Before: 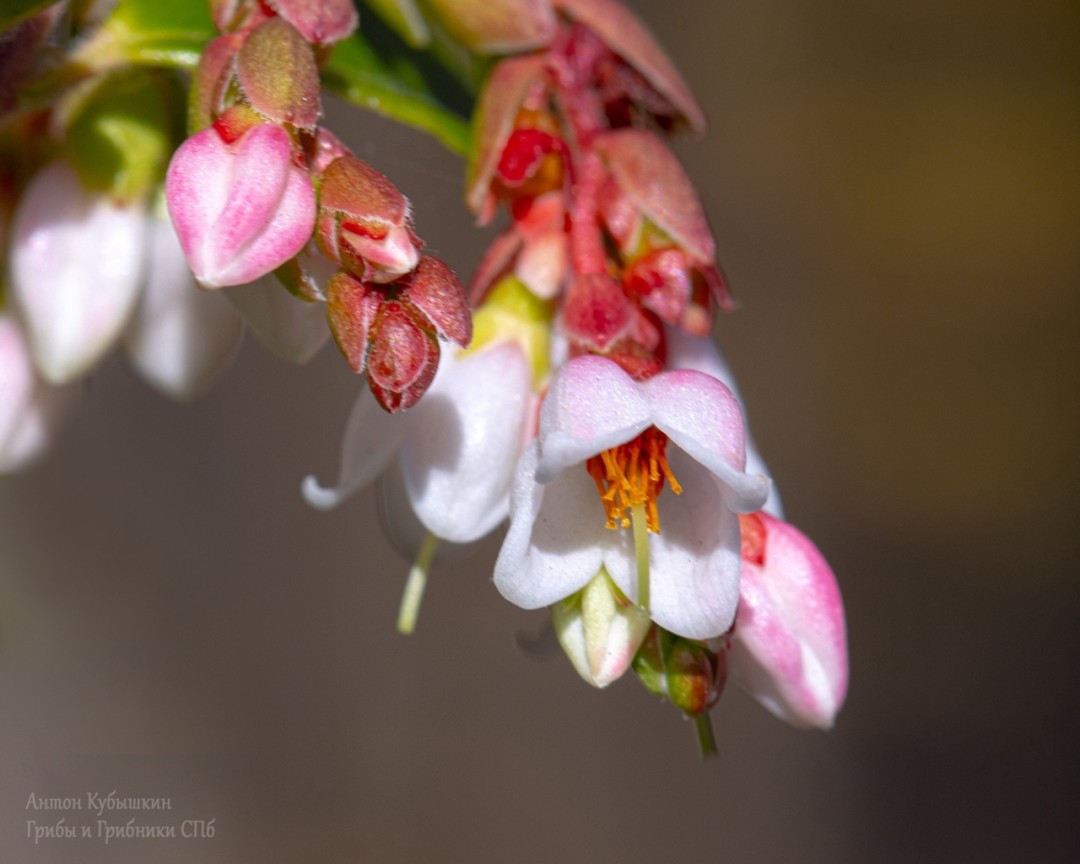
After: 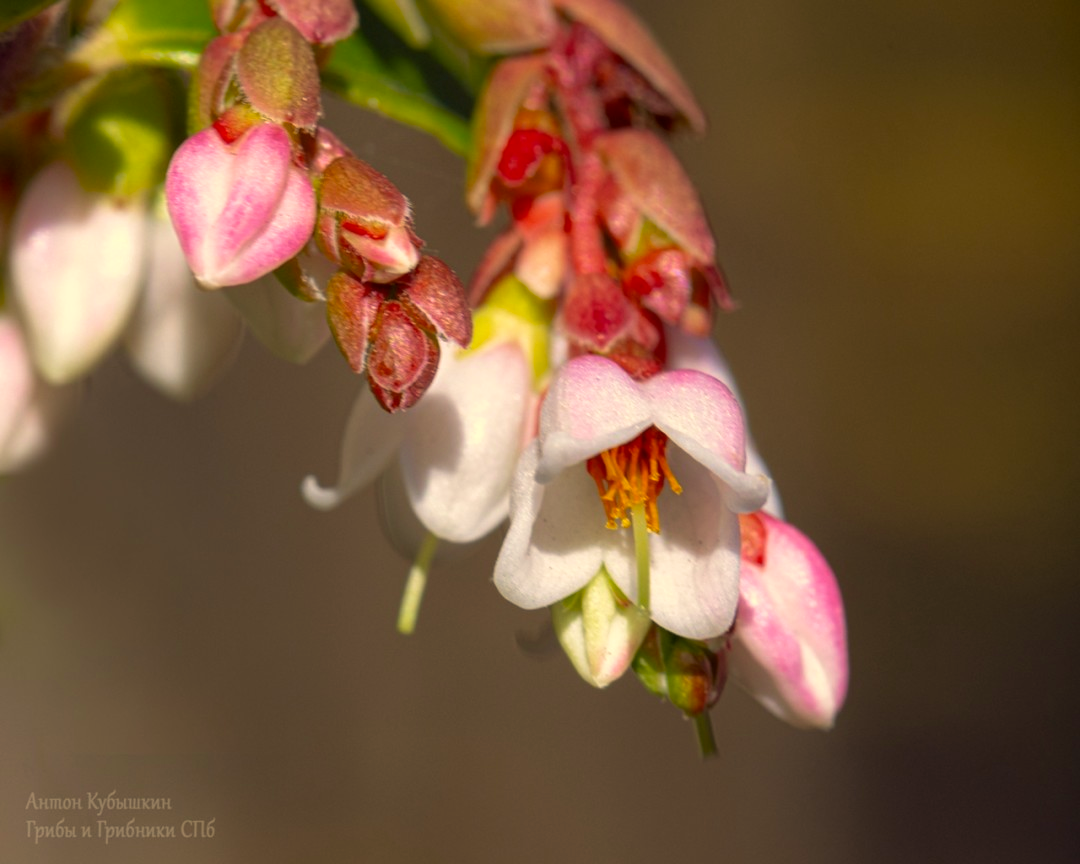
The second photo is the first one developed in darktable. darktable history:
color correction: highlights a* 2.52, highlights b* 23.44
velvia: on, module defaults
